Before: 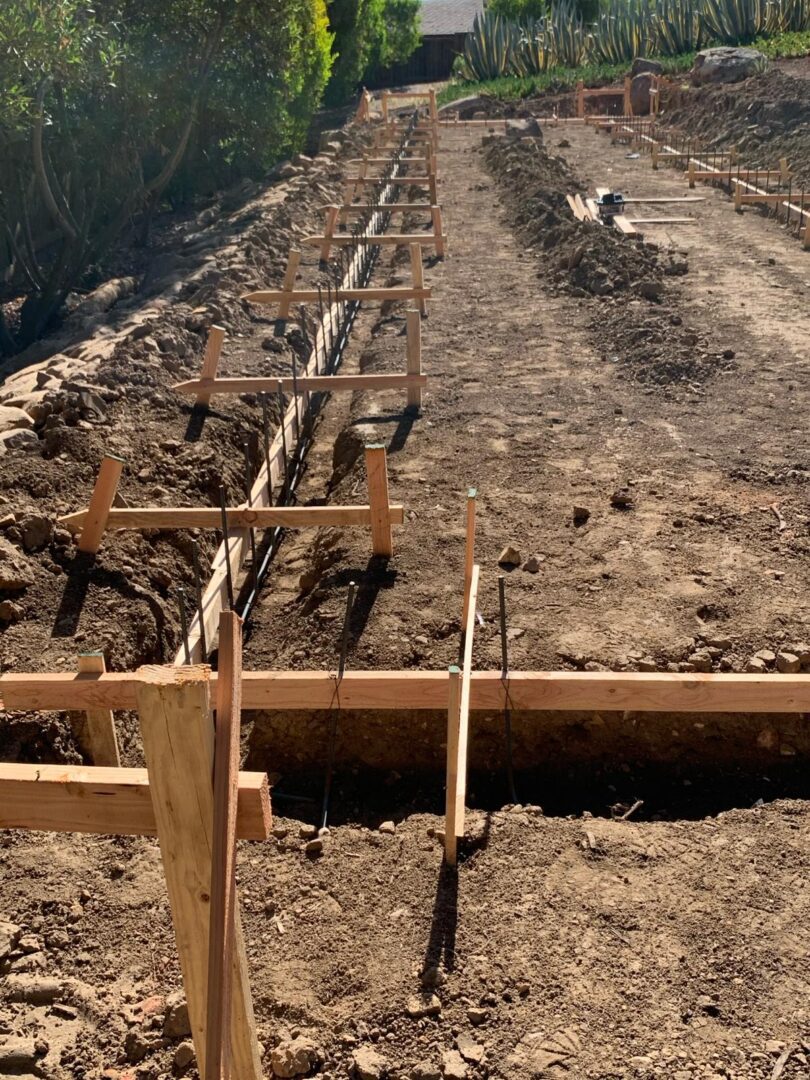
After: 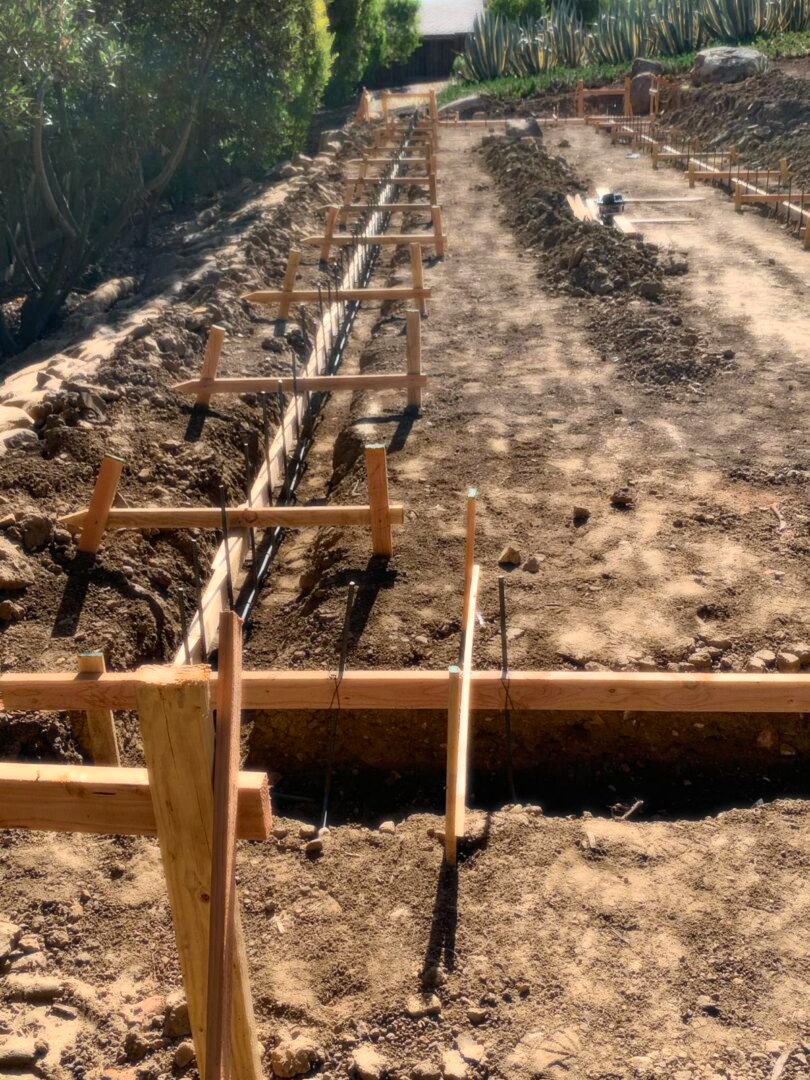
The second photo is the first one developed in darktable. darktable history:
color zones: curves: ch0 [(0.11, 0.396) (0.195, 0.36) (0.25, 0.5) (0.303, 0.412) (0.357, 0.544) (0.75, 0.5) (0.967, 0.328)]; ch1 [(0, 0.468) (0.112, 0.512) (0.202, 0.6) (0.25, 0.5) (0.307, 0.352) (0.357, 0.544) (0.75, 0.5) (0.963, 0.524)]
bloom: size 0%, threshold 54.82%, strength 8.31%
